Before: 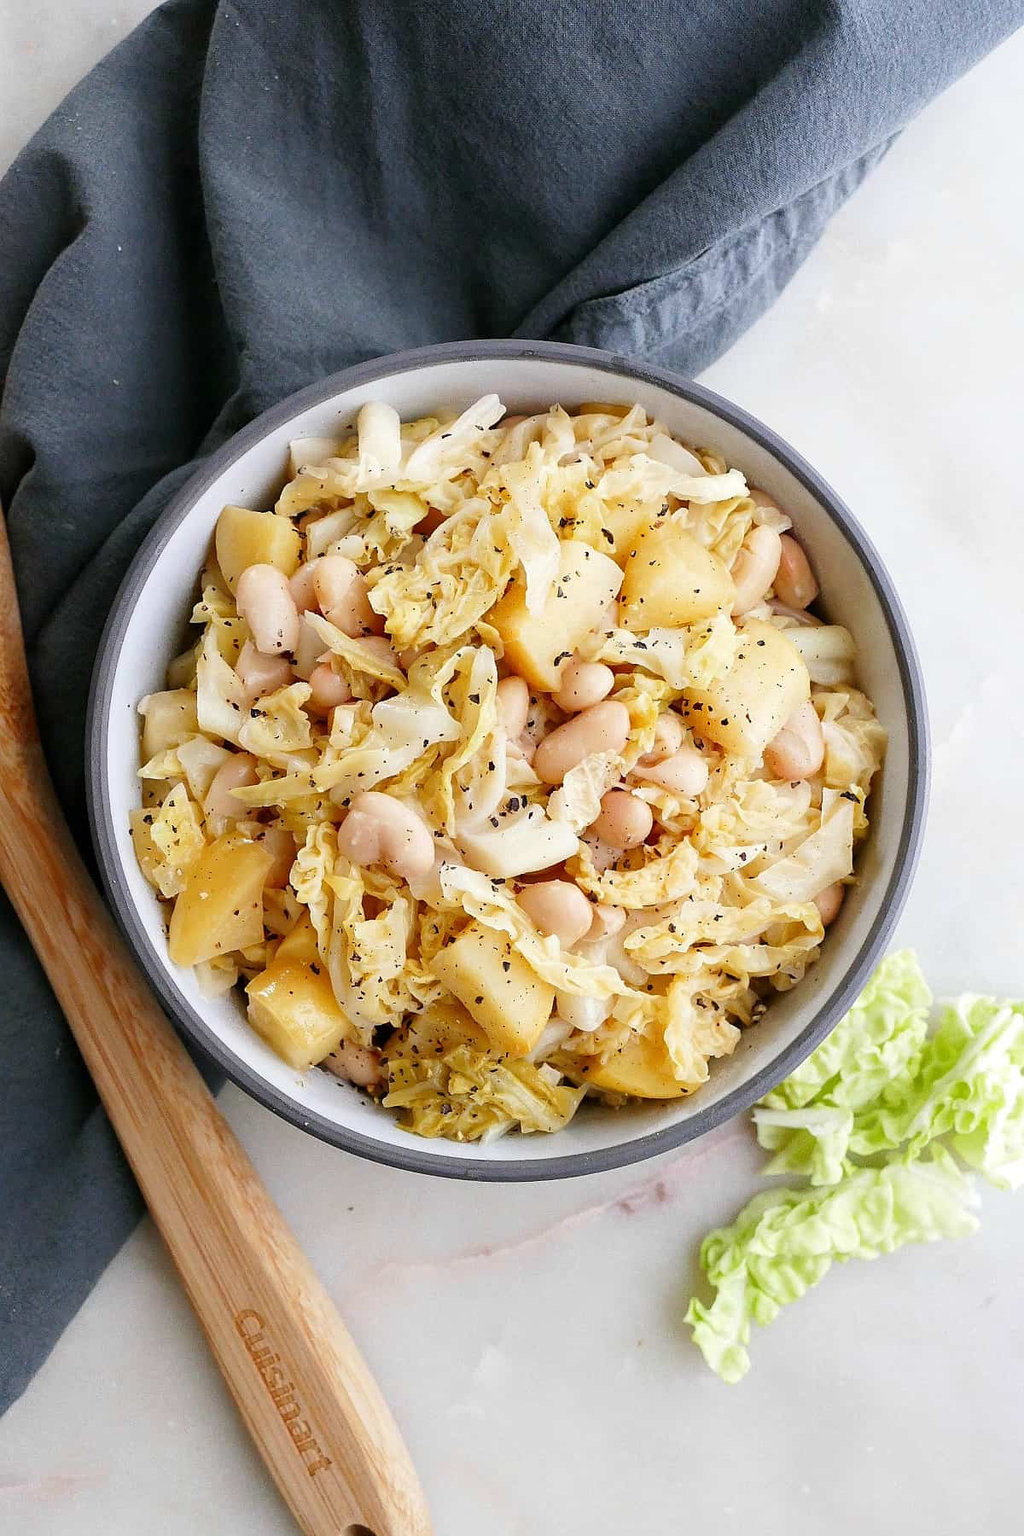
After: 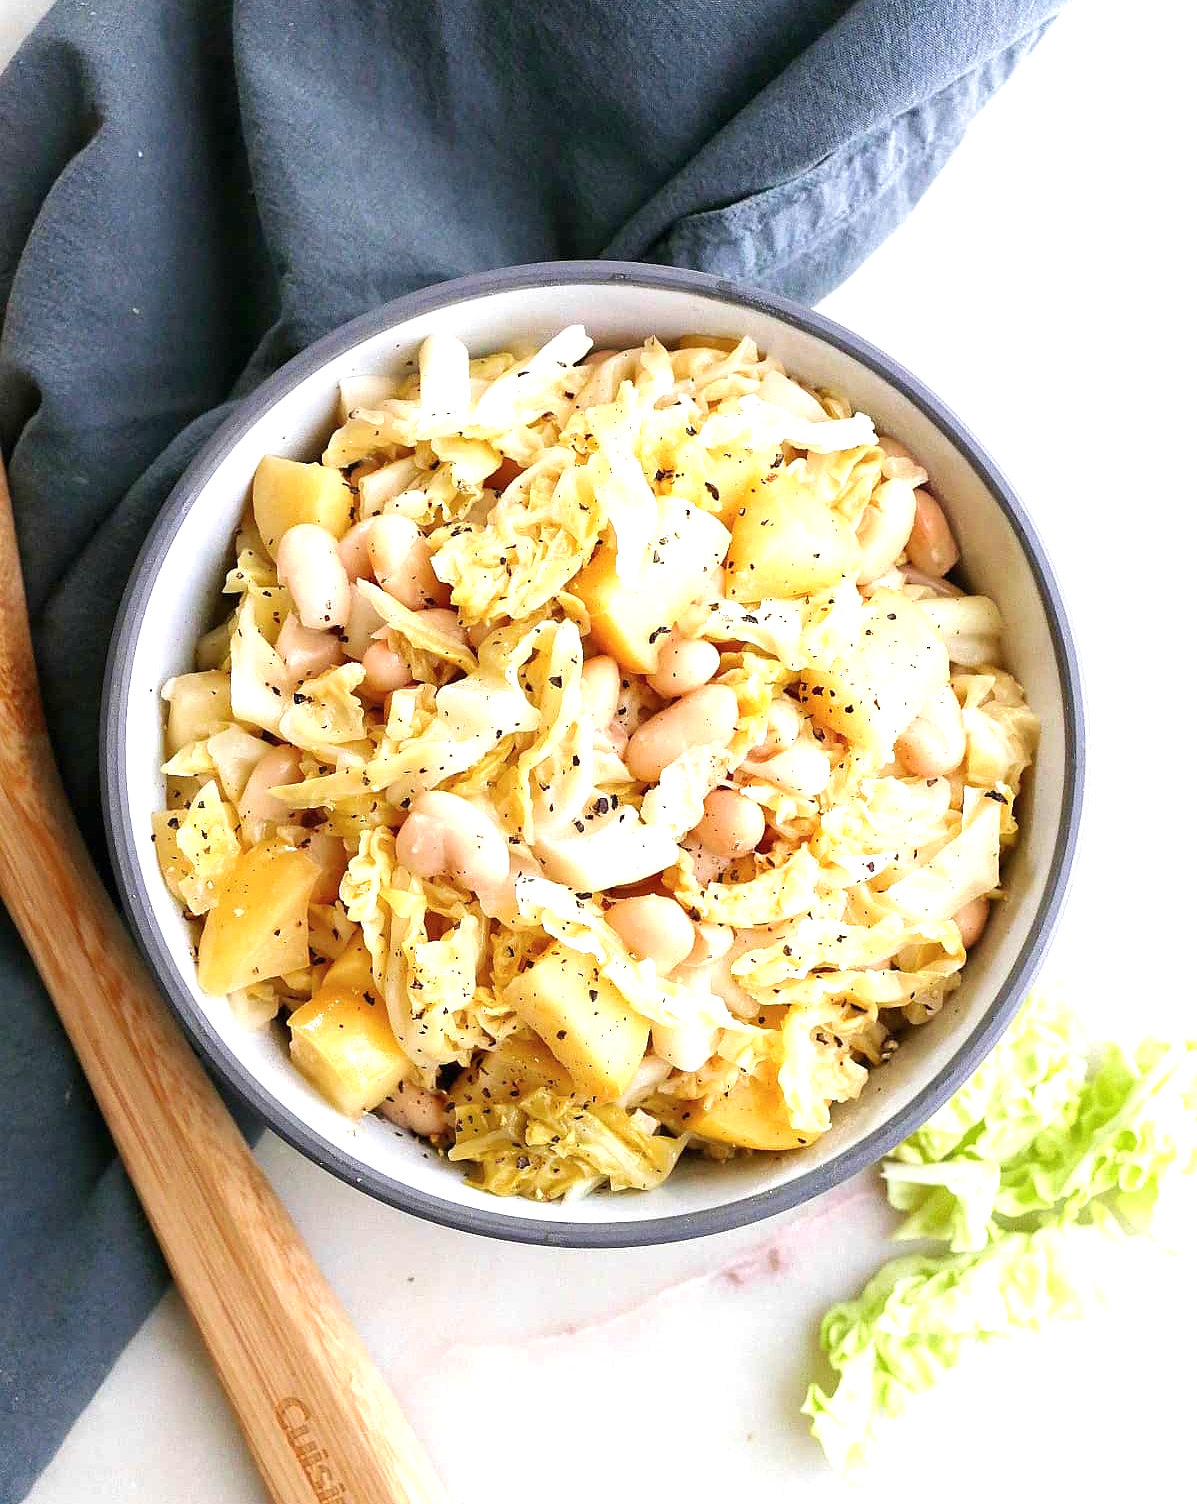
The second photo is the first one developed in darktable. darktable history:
exposure: black level correction 0, exposure 0.7 EV, compensate exposure bias true, compensate highlight preservation false
crop: top 7.625%, bottom 8.027%
color balance rgb: global vibrance 0.5%
velvia: on, module defaults
